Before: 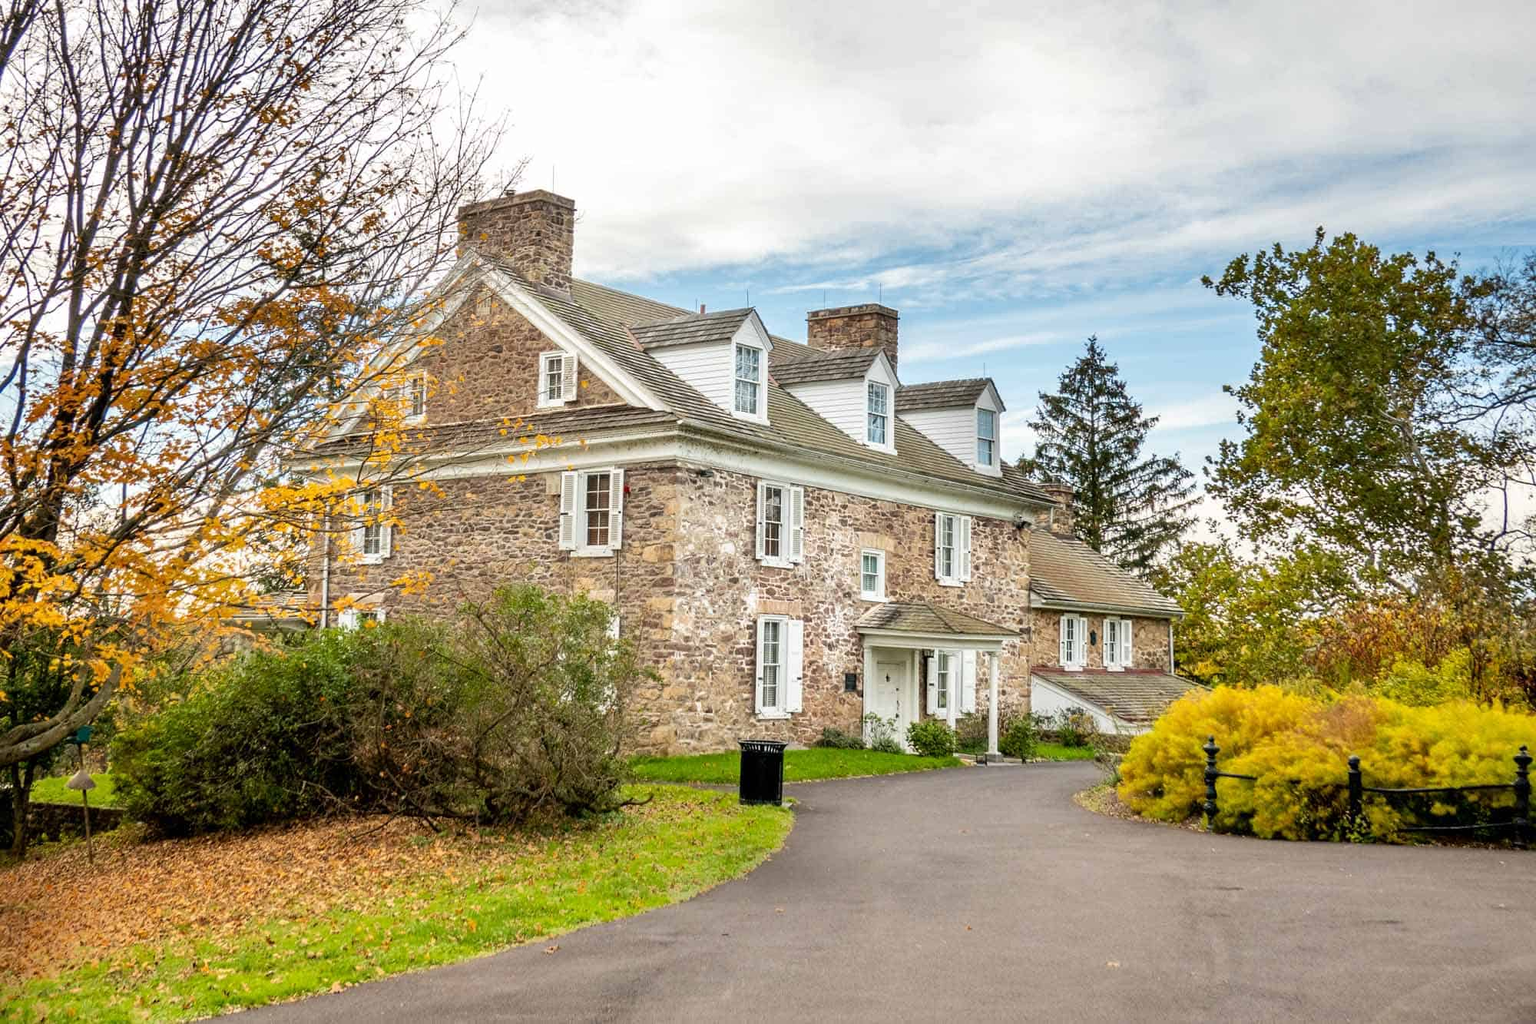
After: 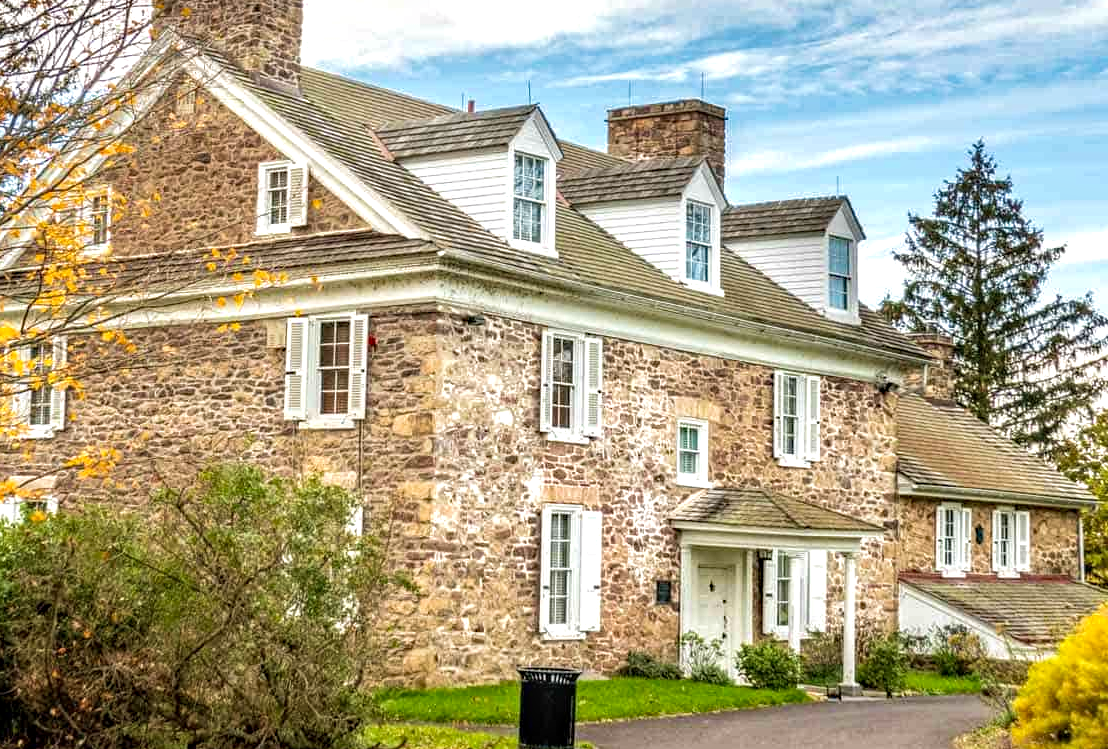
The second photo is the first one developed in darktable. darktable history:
crop and rotate: left 22.213%, top 22.212%, right 22.382%, bottom 21.555%
exposure: exposure 0.299 EV, compensate highlight preservation false
local contrast: on, module defaults
haze removal: strength 0.304, distance 0.254, compatibility mode true, adaptive false
velvia: strength 21.6%
